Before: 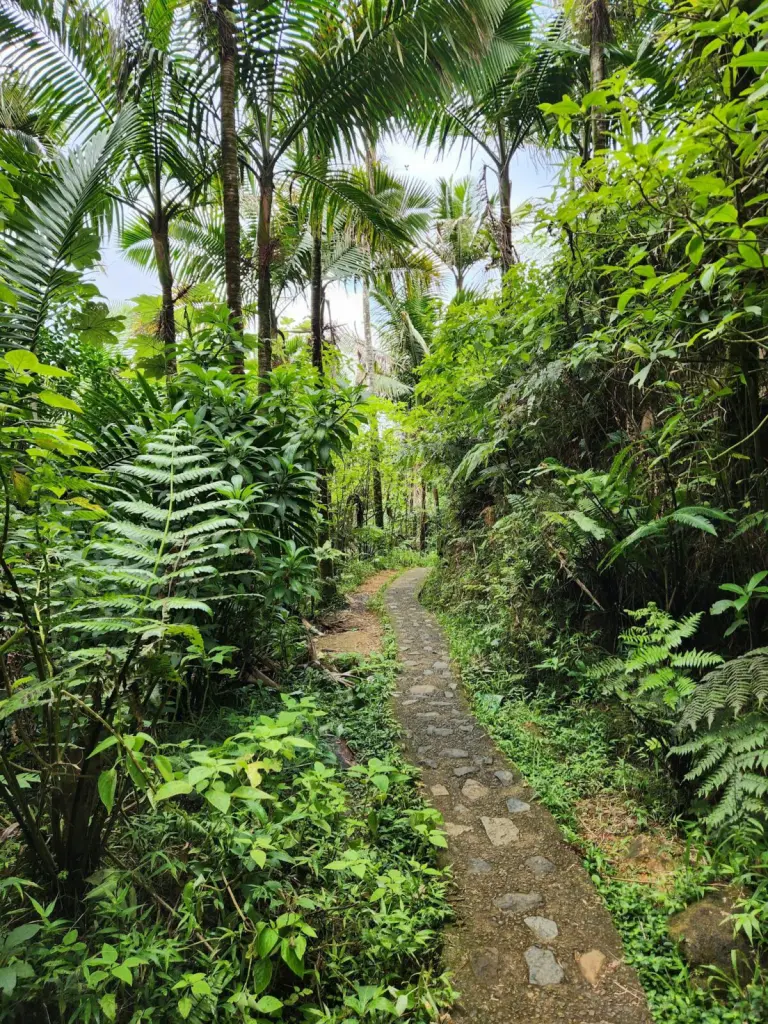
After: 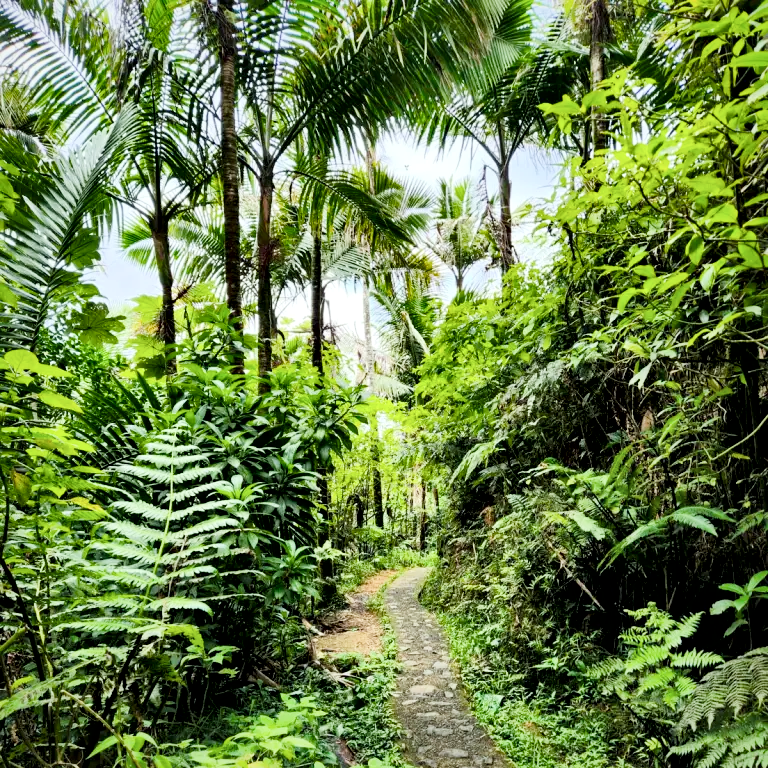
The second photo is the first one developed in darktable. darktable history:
filmic rgb: black relative exposure -6.98 EV, white relative exposure 5.63 EV, hardness 2.86
crop: bottom 24.967%
exposure: exposure 0.6 EV, compensate highlight preservation false
color balance rgb: linear chroma grading › shadows -8%, linear chroma grading › global chroma 10%, perceptual saturation grading › global saturation 2%, perceptual saturation grading › highlights -2%, perceptual saturation grading › mid-tones 4%, perceptual saturation grading › shadows 8%, perceptual brilliance grading › global brilliance 2%, perceptual brilliance grading › highlights -4%, global vibrance 16%, saturation formula JzAzBz (2021)
local contrast: mode bilateral grid, contrast 44, coarseness 69, detail 214%, midtone range 0.2
shadows and highlights: shadows 0, highlights 40
white balance: red 0.978, blue 0.999
